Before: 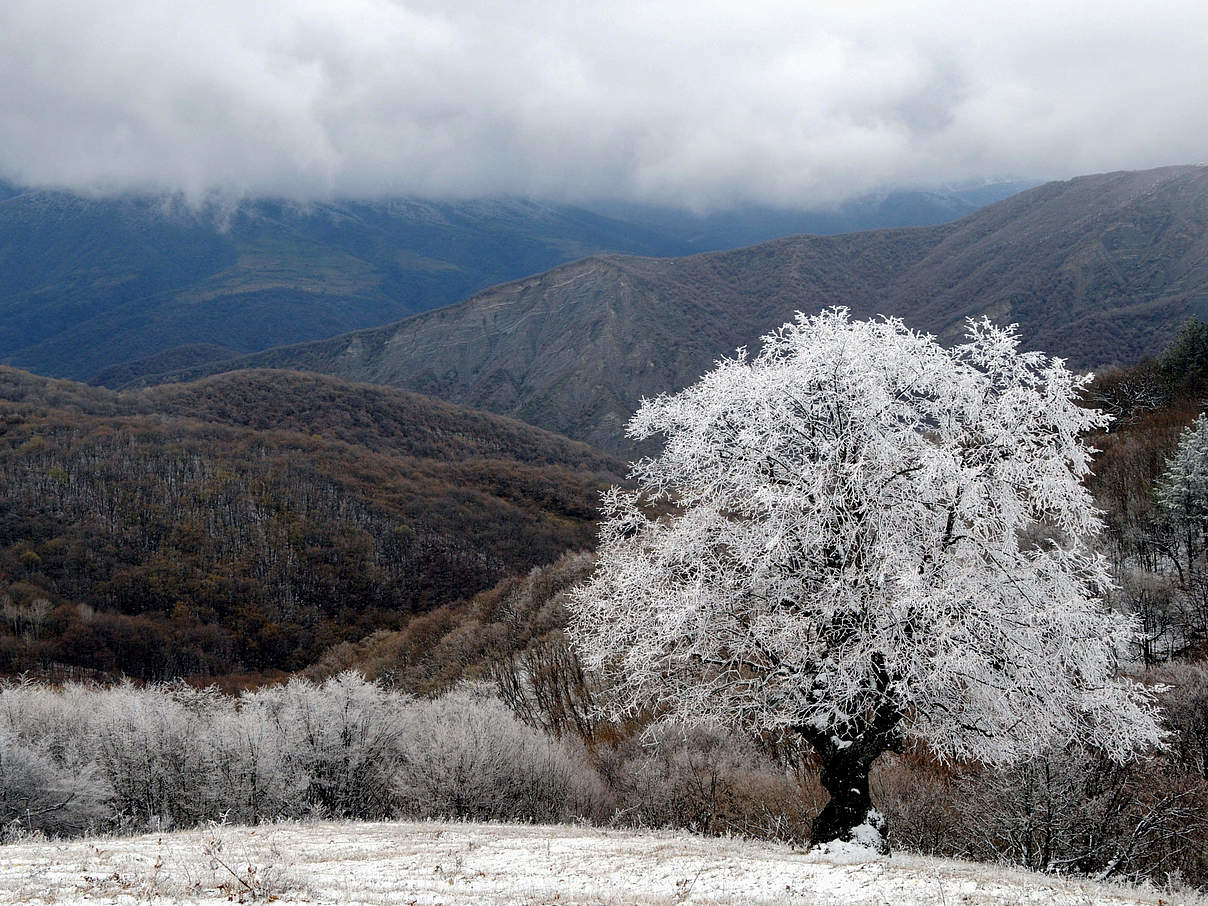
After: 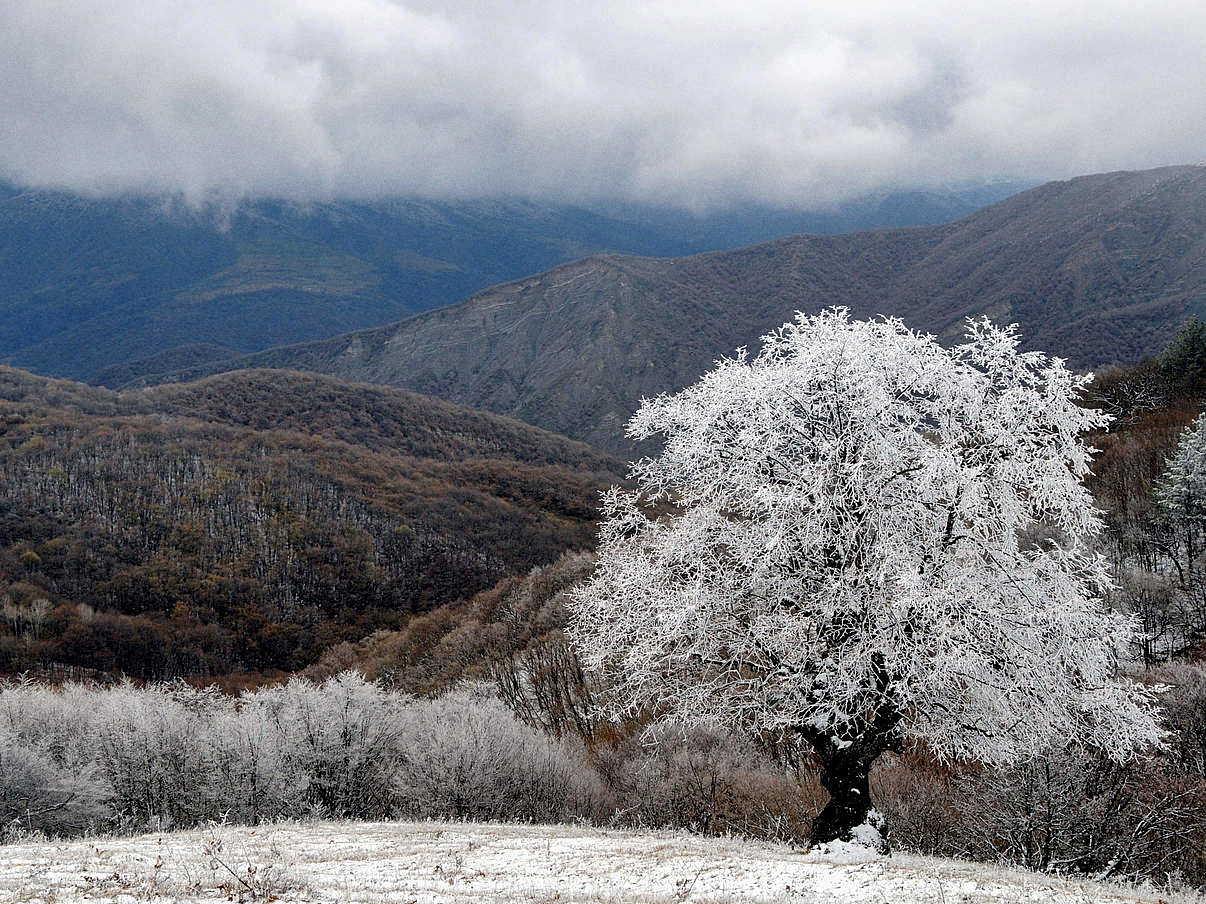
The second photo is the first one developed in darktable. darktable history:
shadows and highlights: shadows 49, highlights -41, soften with gaussian
grain: coarseness 0.09 ISO
sharpen: amount 0.2
crop: top 0.05%, bottom 0.098%
